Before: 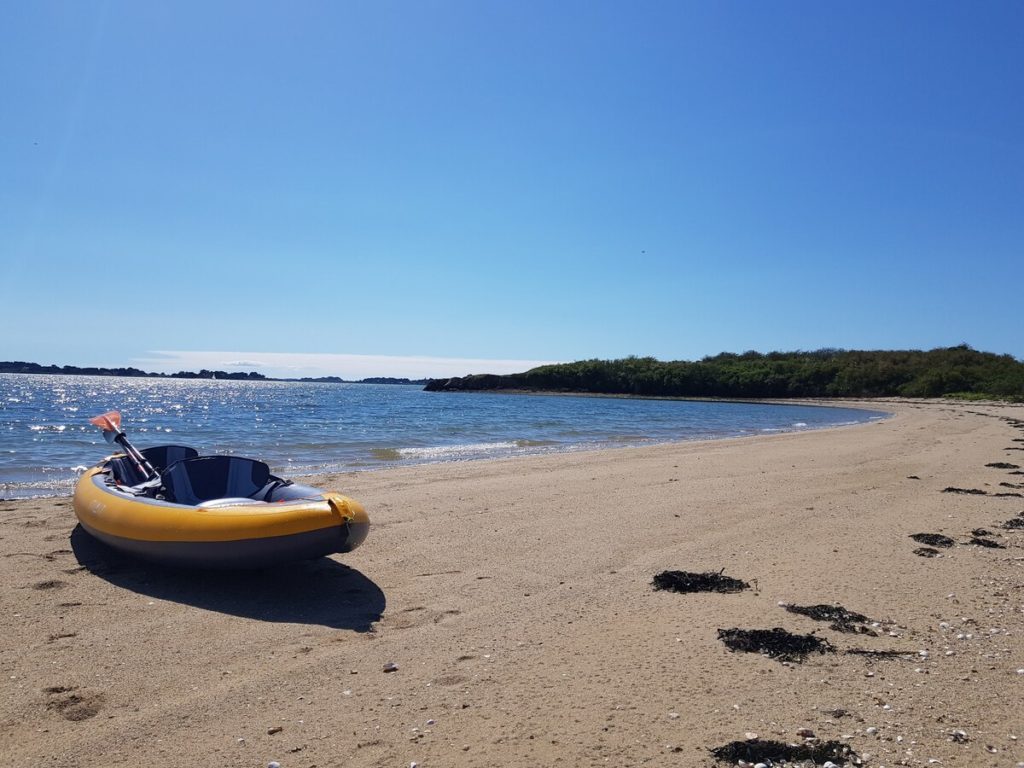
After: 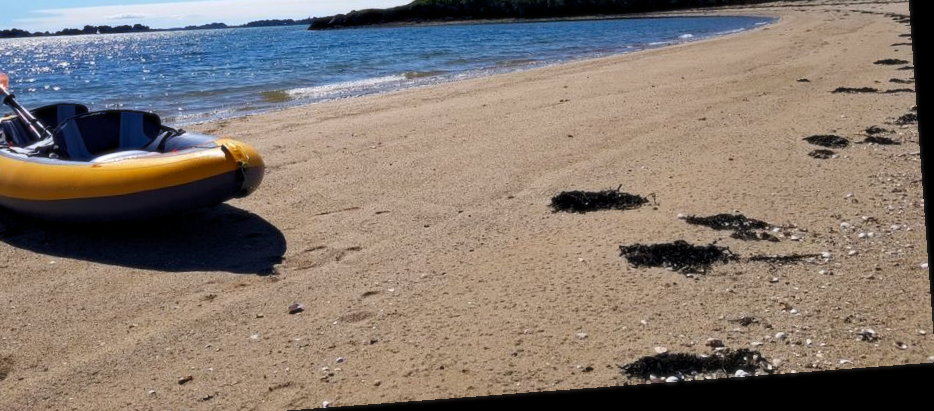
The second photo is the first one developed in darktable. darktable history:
crop and rotate: left 13.306%, top 48.129%, bottom 2.928%
rotate and perspective: rotation -4.25°, automatic cropping off
levels: levels [0.016, 0.5, 0.996]
contrast brightness saturation: contrast 0.15, brightness -0.01, saturation 0.1
haze removal: strength 0.29, distance 0.25, compatibility mode true, adaptive false
soften: size 10%, saturation 50%, brightness 0.2 EV, mix 10%
